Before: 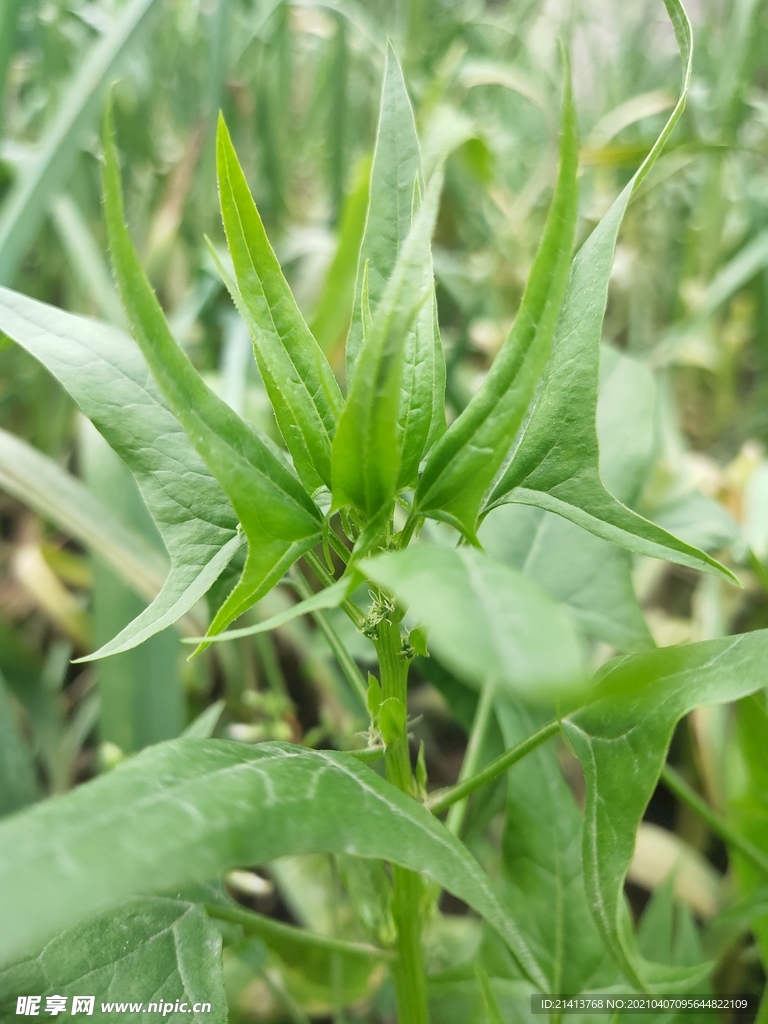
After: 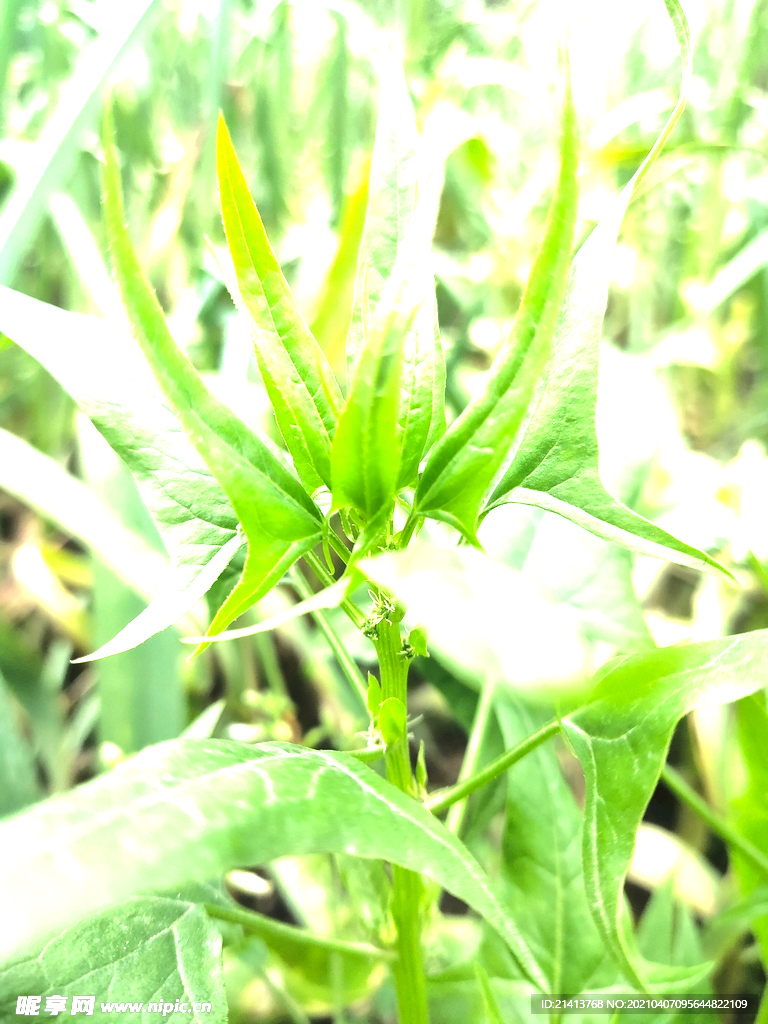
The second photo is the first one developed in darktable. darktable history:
tone equalizer: edges refinement/feathering 500, mask exposure compensation -1.57 EV, preserve details no
exposure: black level correction 0, exposure 1 EV, compensate highlight preservation false
color balance rgb: shadows lift › chroma 0.673%, shadows lift › hue 110.49°, perceptual saturation grading › global saturation 0.706%, perceptual brilliance grading › highlights 17.005%, perceptual brilliance grading › mid-tones 30.723%, perceptual brilliance grading › shadows -30.879%
